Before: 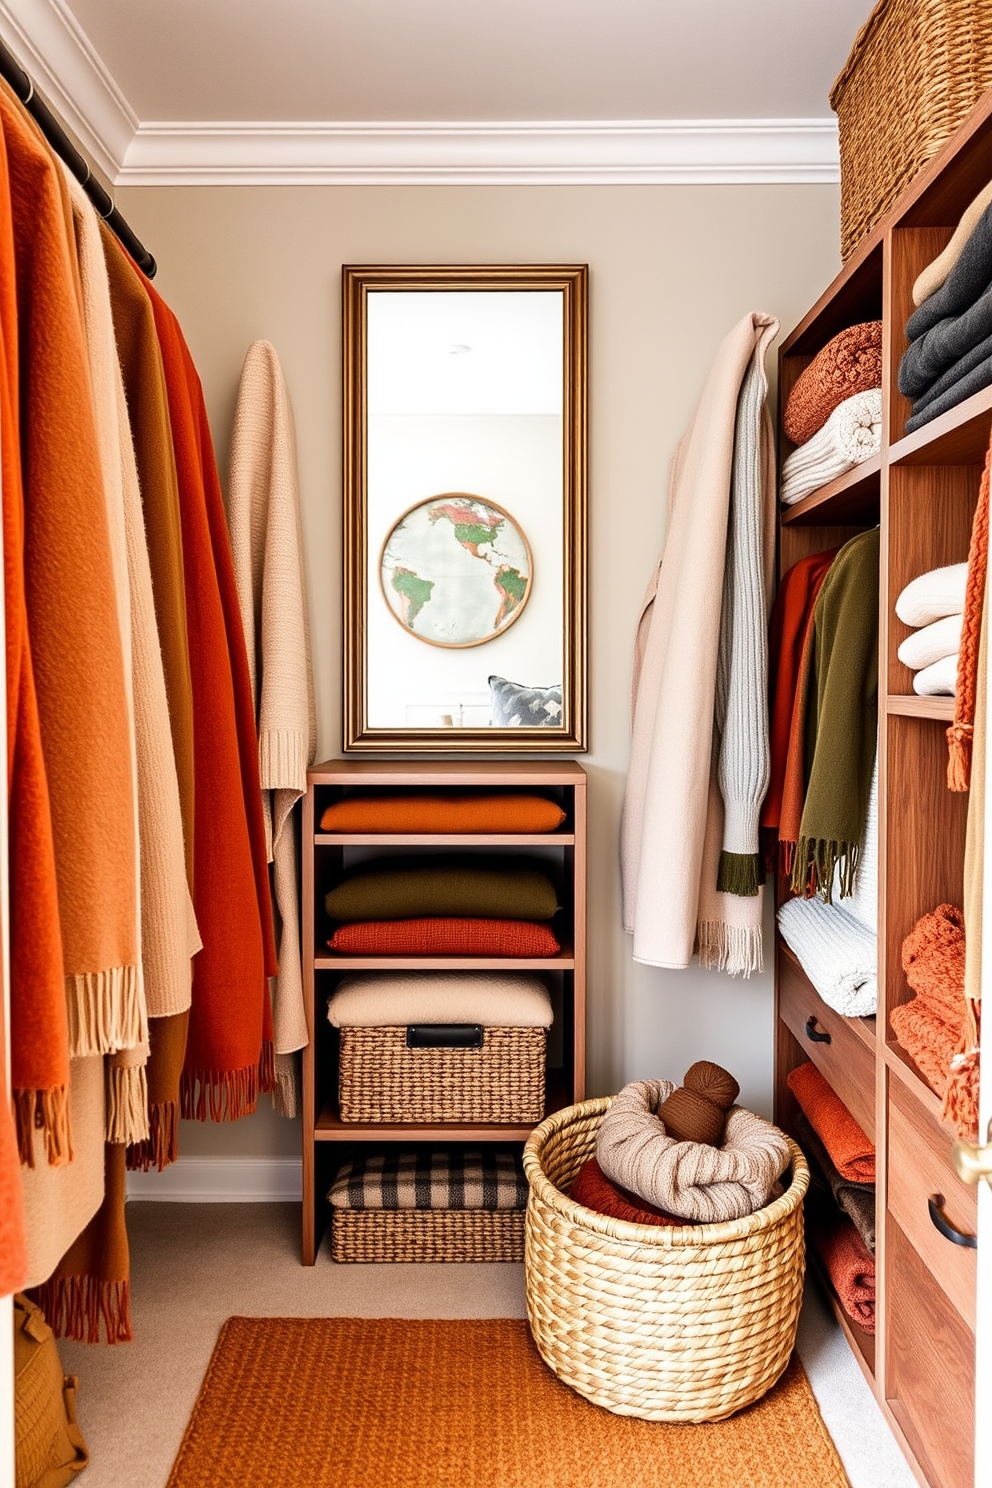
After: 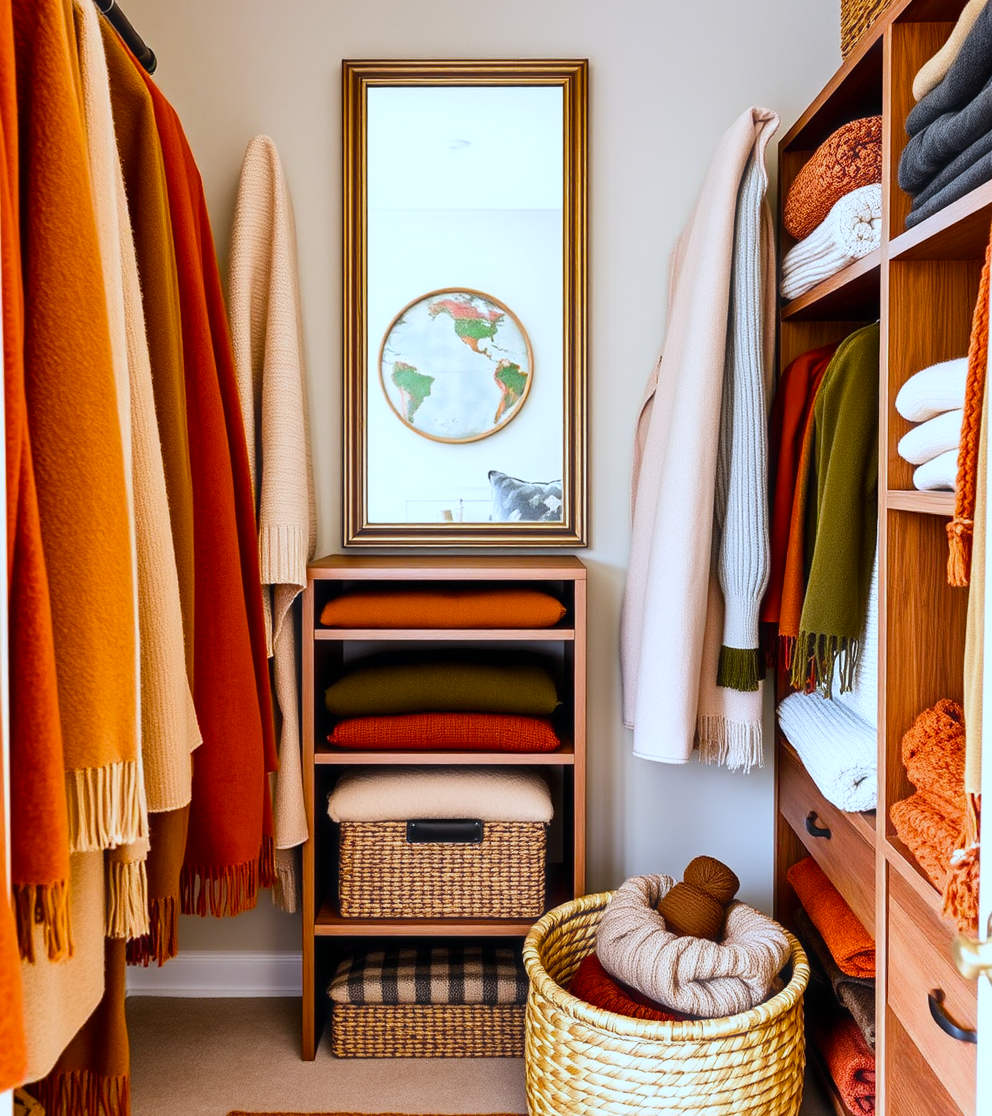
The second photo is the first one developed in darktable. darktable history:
crop: top 13.819%, bottom 11.169%
white balance: red 0.924, blue 1.095
haze removal: strength -0.05
color balance rgb: linear chroma grading › global chroma 15%, perceptual saturation grading › global saturation 30%
